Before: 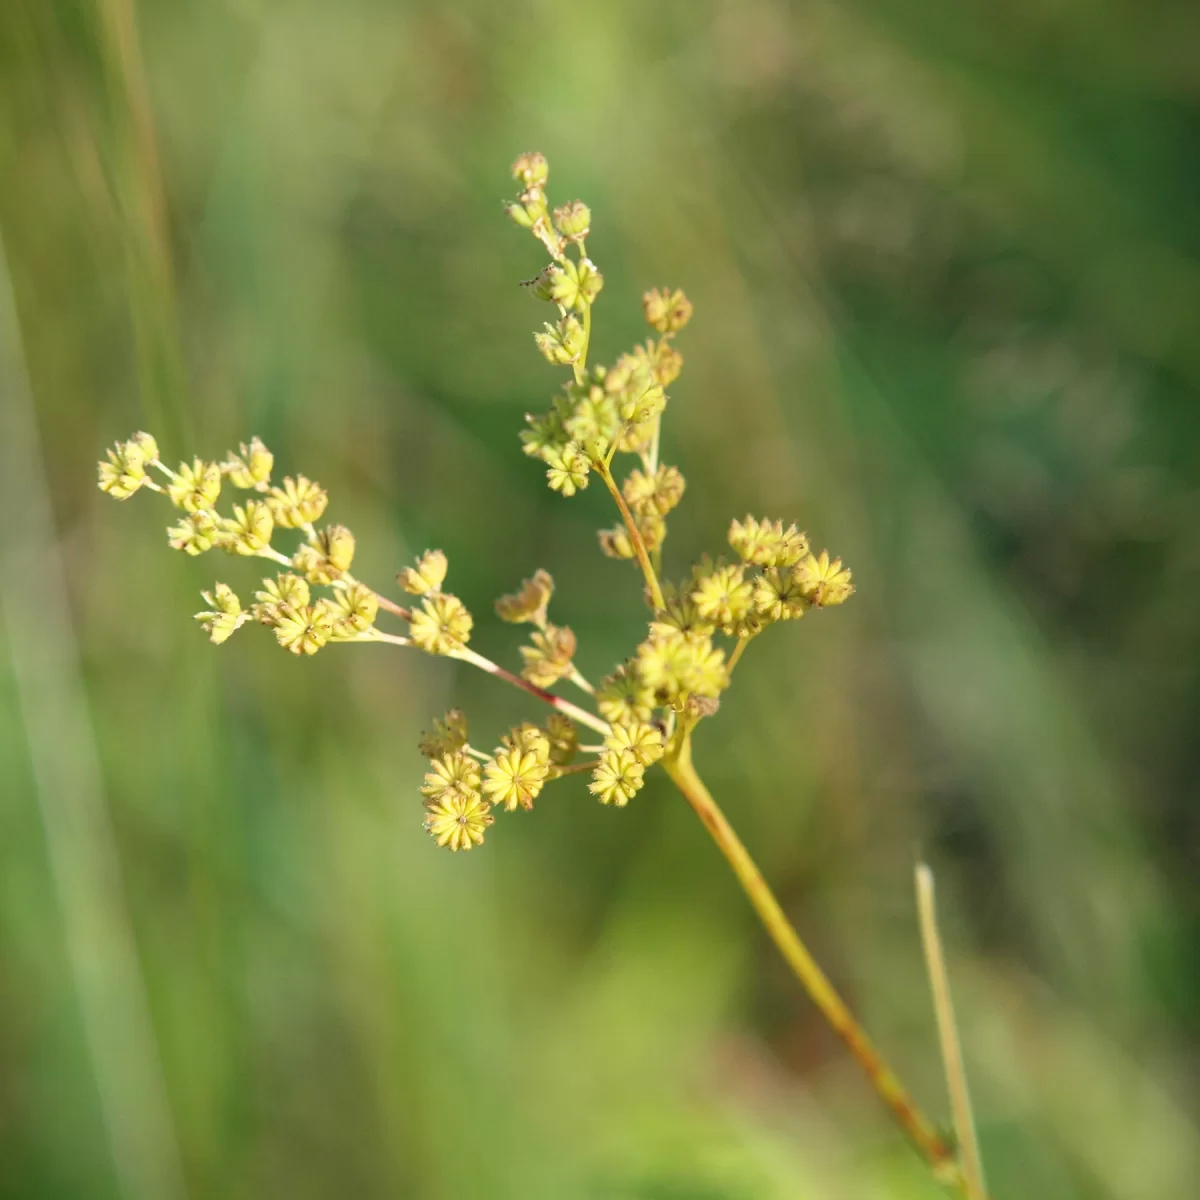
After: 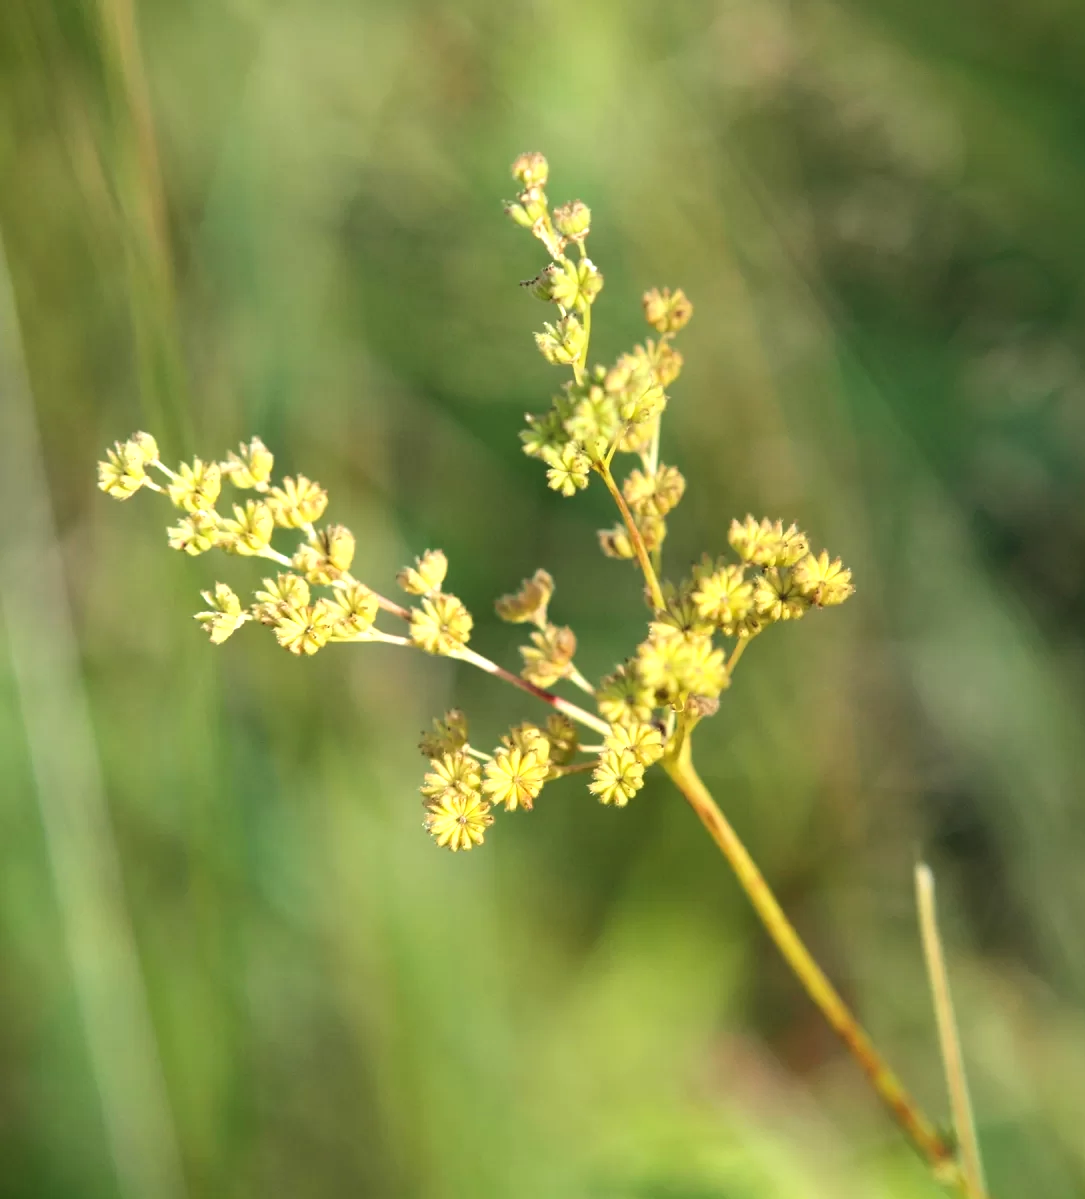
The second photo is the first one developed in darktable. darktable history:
crop: right 9.509%, bottom 0.031%
tone equalizer: -8 EV -0.417 EV, -7 EV -0.389 EV, -6 EV -0.333 EV, -5 EV -0.222 EV, -3 EV 0.222 EV, -2 EV 0.333 EV, -1 EV 0.389 EV, +0 EV 0.417 EV, edges refinement/feathering 500, mask exposure compensation -1.57 EV, preserve details no
